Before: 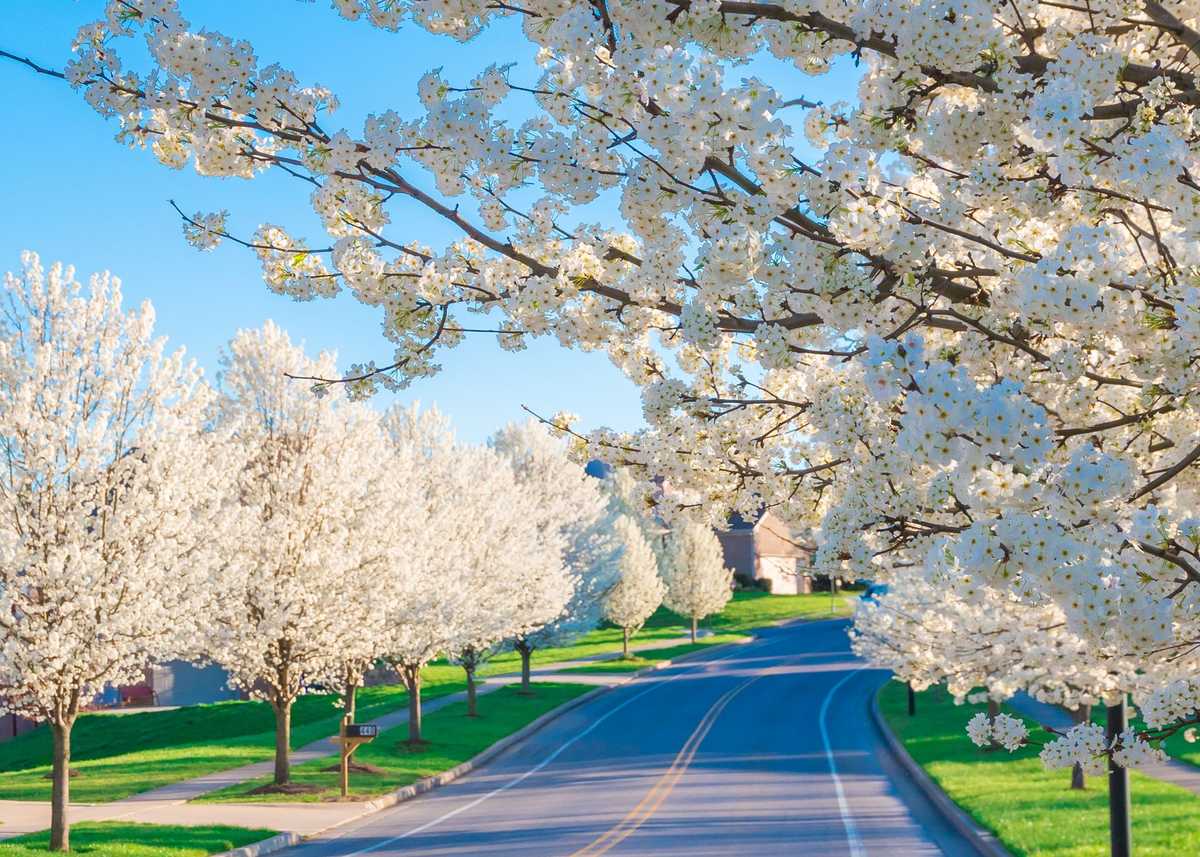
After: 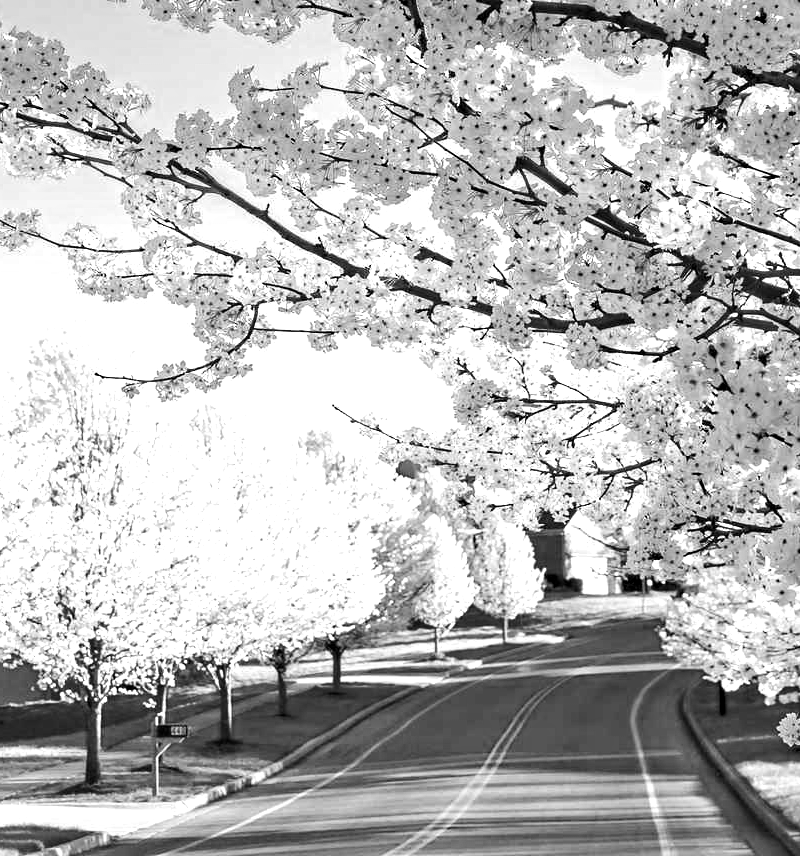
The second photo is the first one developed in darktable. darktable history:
crop and rotate: left 15.754%, right 17.579%
tone equalizer: -8 EV -1.08 EV, -7 EV -1.01 EV, -6 EV -0.867 EV, -5 EV -0.578 EV, -3 EV 0.578 EV, -2 EV 0.867 EV, -1 EV 1.01 EV, +0 EV 1.08 EV, edges refinement/feathering 500, mask exposure compensation -1.57 EV, preserve details no
monochrome: on, module defaults
haze removal: strength 0.4, distance 0.22, compatibility mode true, adaptive false
exposure: black level correction 0.009, compensate highlight preservation false
